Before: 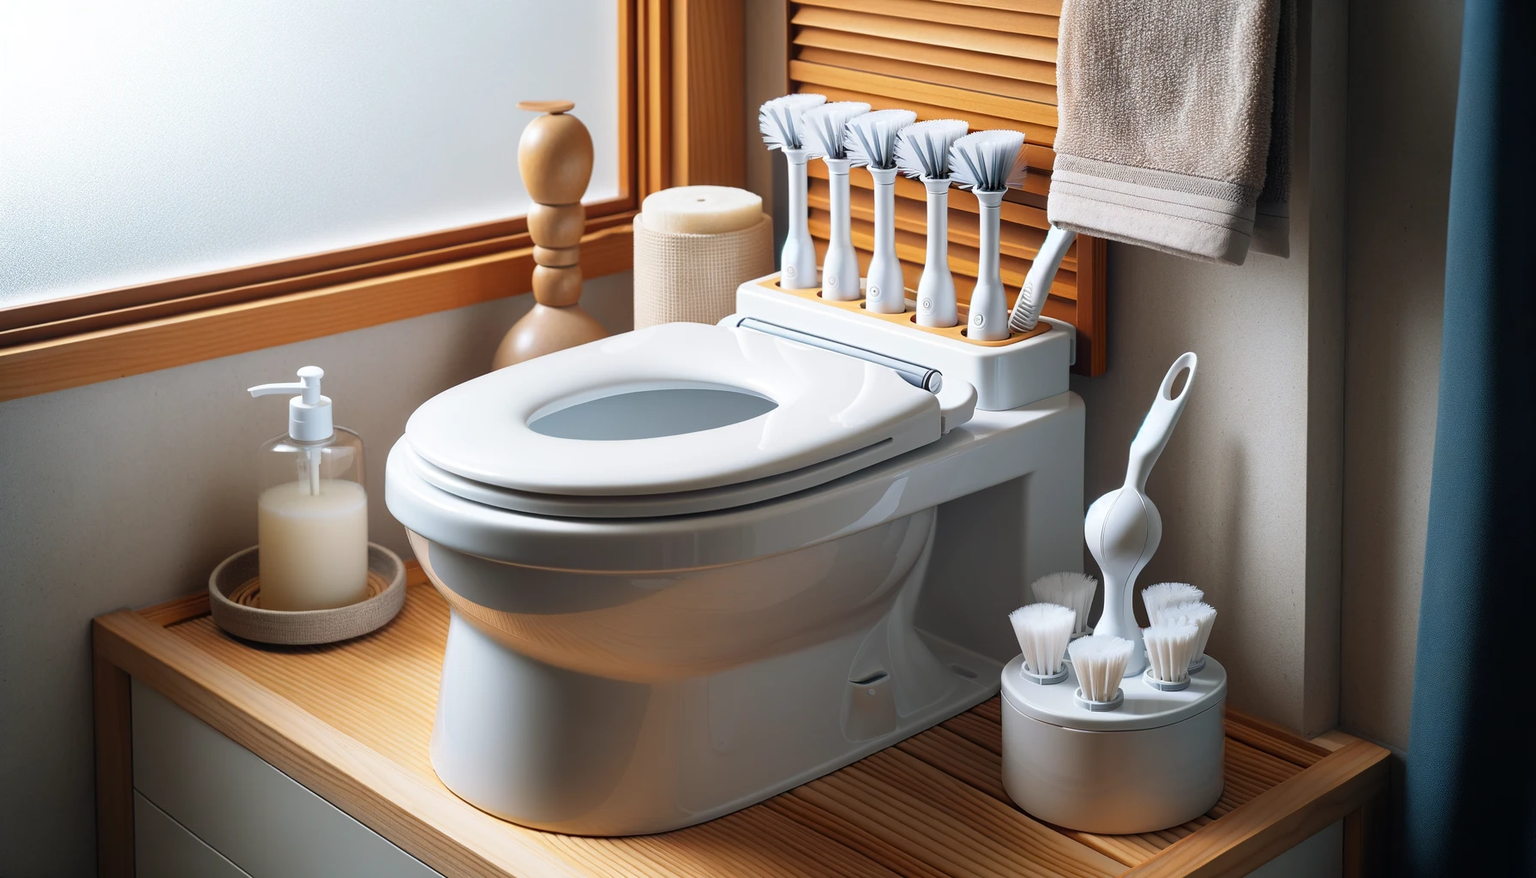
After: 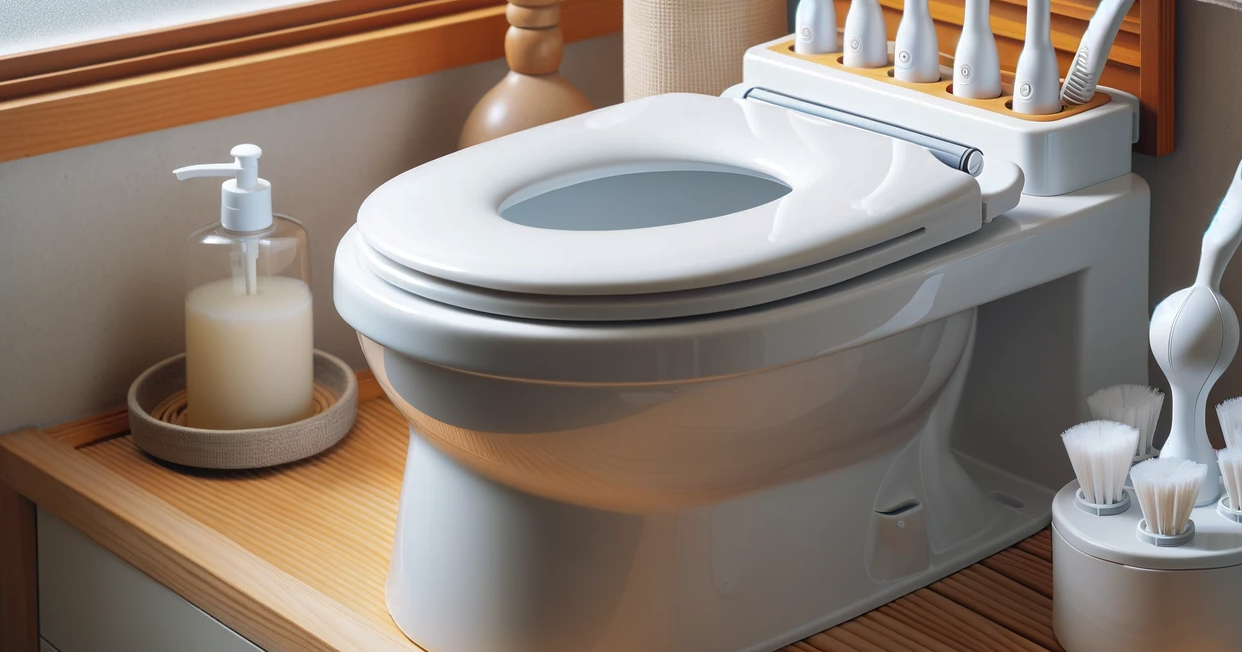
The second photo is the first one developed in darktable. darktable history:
crop: left 6.488%, top 27.668%, right 24.183%, bottom 8.656%
shadows and highlights: on, module defaults
